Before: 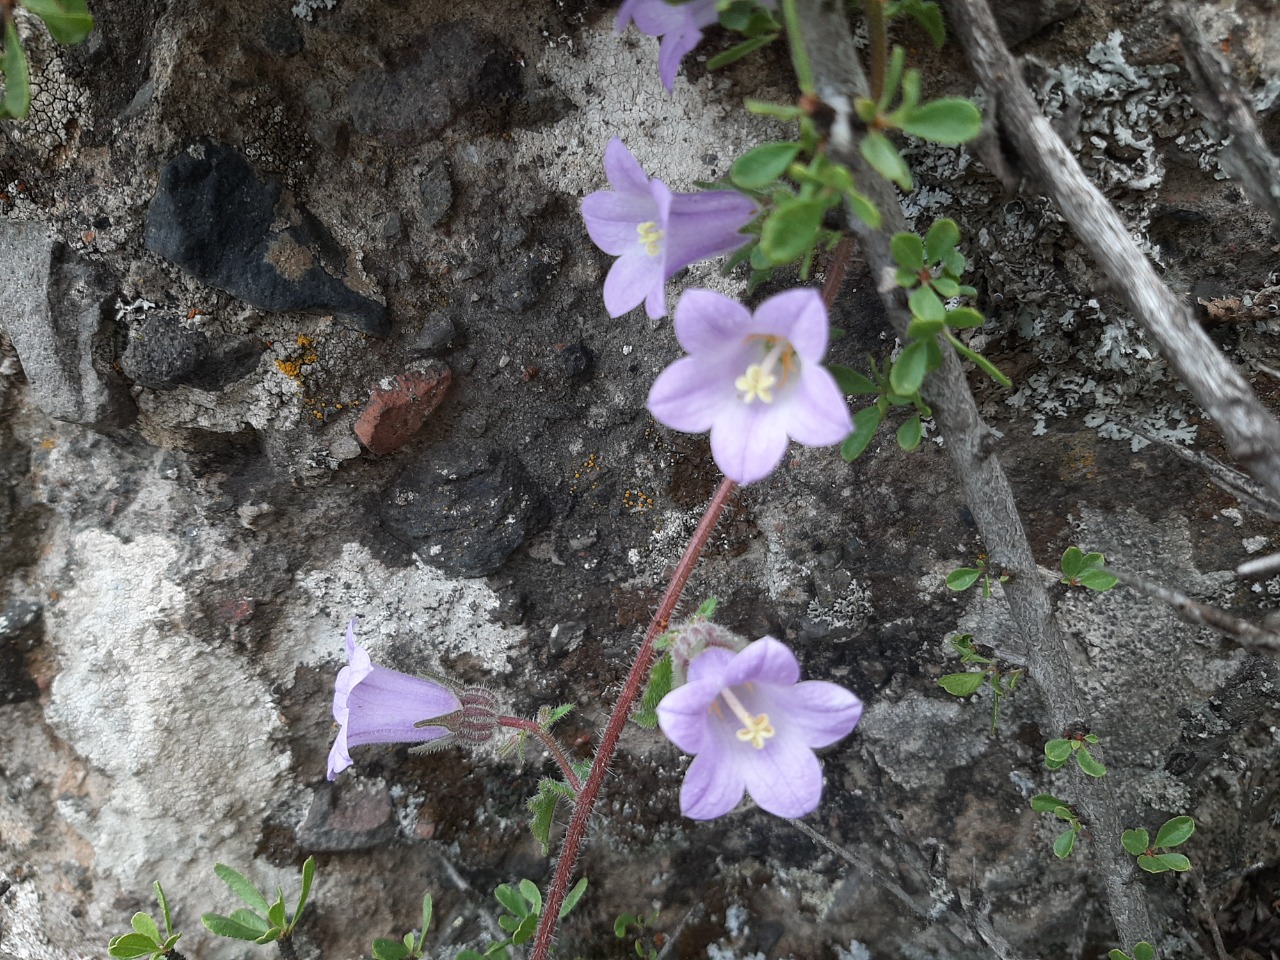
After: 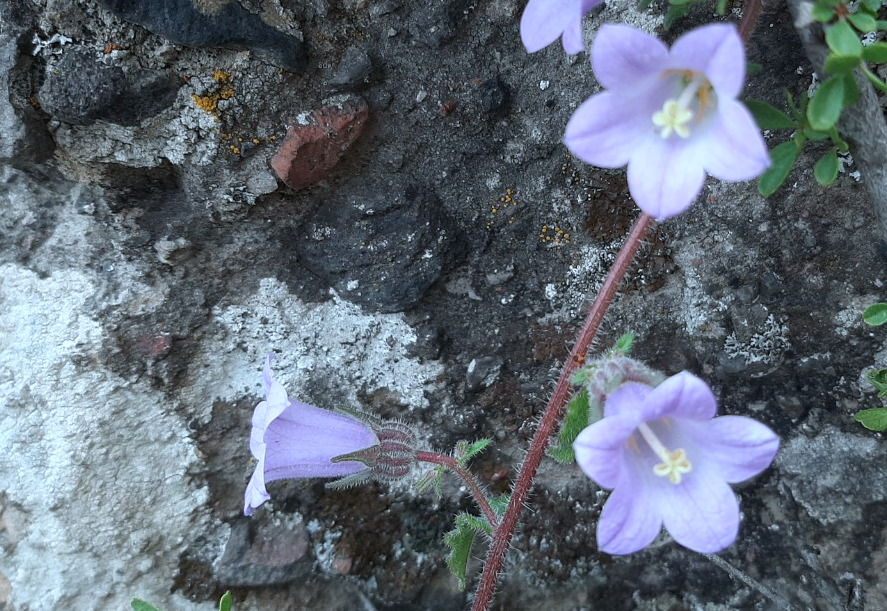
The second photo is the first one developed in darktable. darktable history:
crop: left 6.488%, top 27.668%, right 24.183%, bottom 8.656%
color calibration: illuminant F (fluorescent), F source F9 (Cool White Deluxe 4150 K) – high CRI, x 0.374, y 0.373, temperature 4158.34 K
exposure: compensate highlight preservation false
